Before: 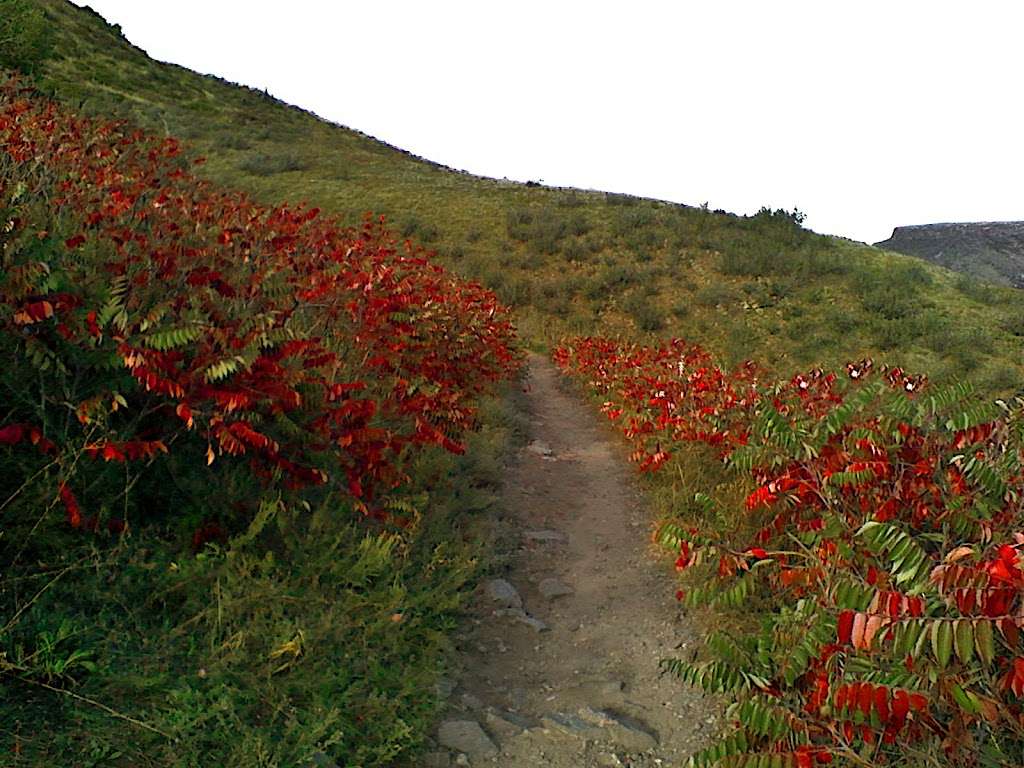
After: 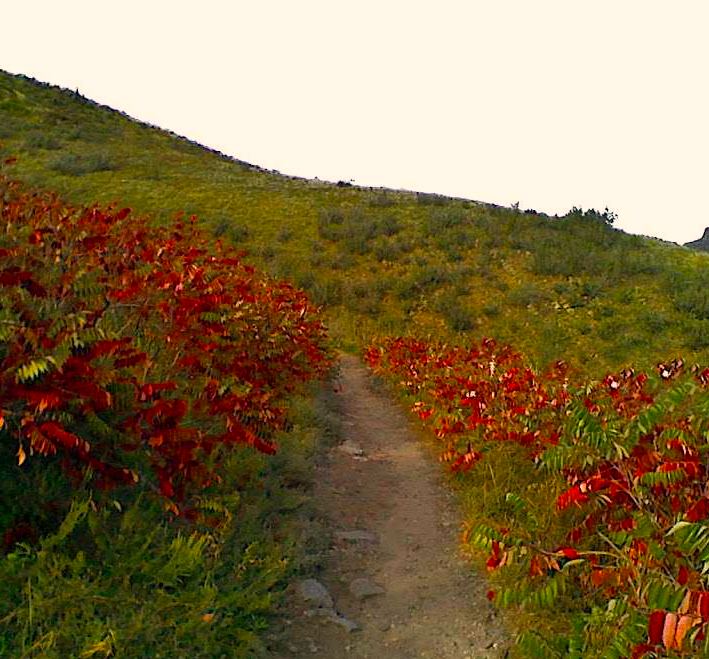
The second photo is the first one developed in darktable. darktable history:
crop: left 18.487%, right 12.245%, bottom 14.073%
color balance rgb: highlights gain › chroma 3.076%, highlights gain › hue 60.13°, perceptual saturation grading › global saturation 36.079%
